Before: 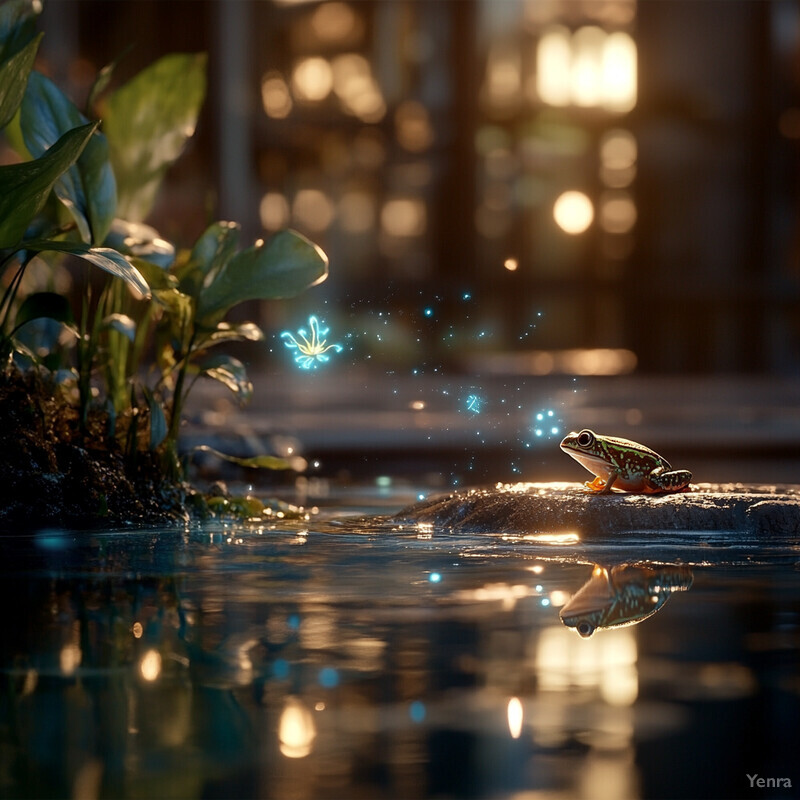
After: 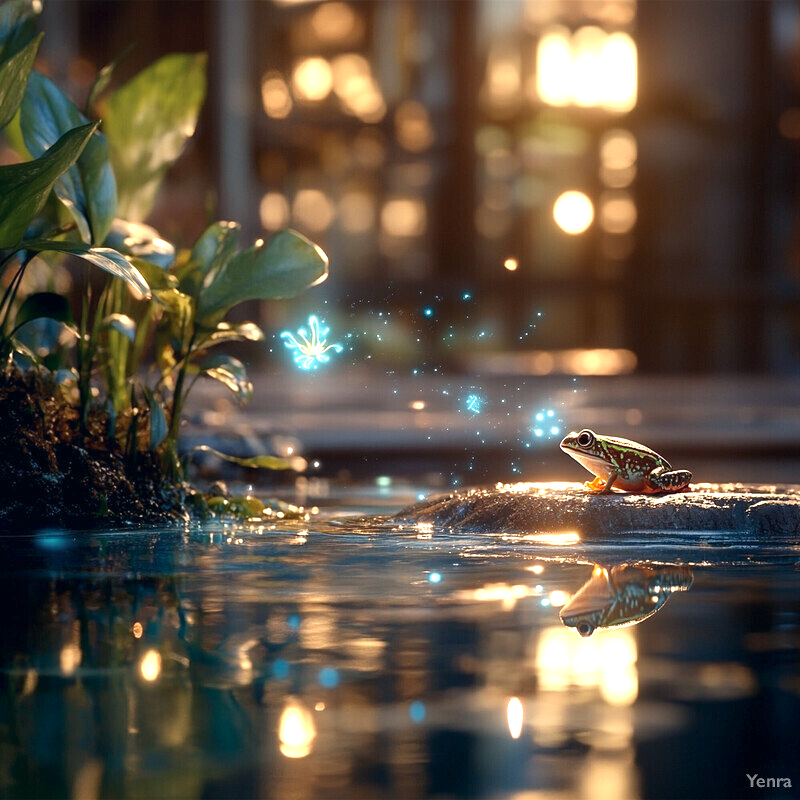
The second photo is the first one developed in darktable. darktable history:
color correction: highlights a* 0.207, highlights b* 2.7, shadows a* -0.874, shadows b* -4.78
exposure: black level correction 0, exposure 1 EV, compensate exposure bias true, compensate highlight preservation false
